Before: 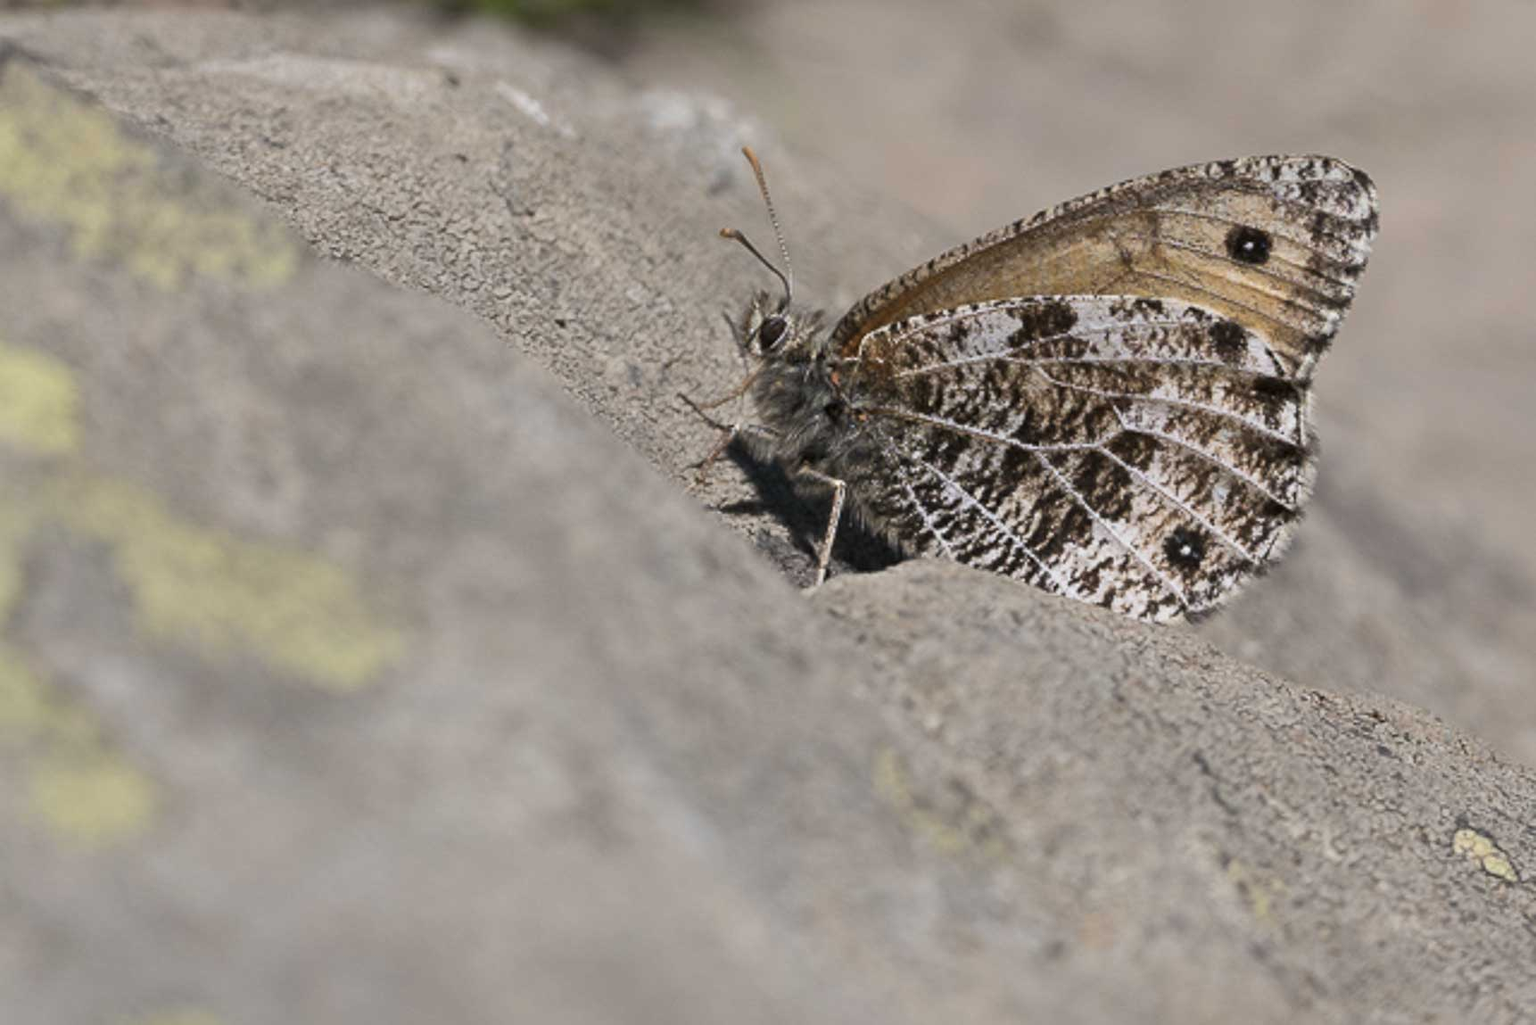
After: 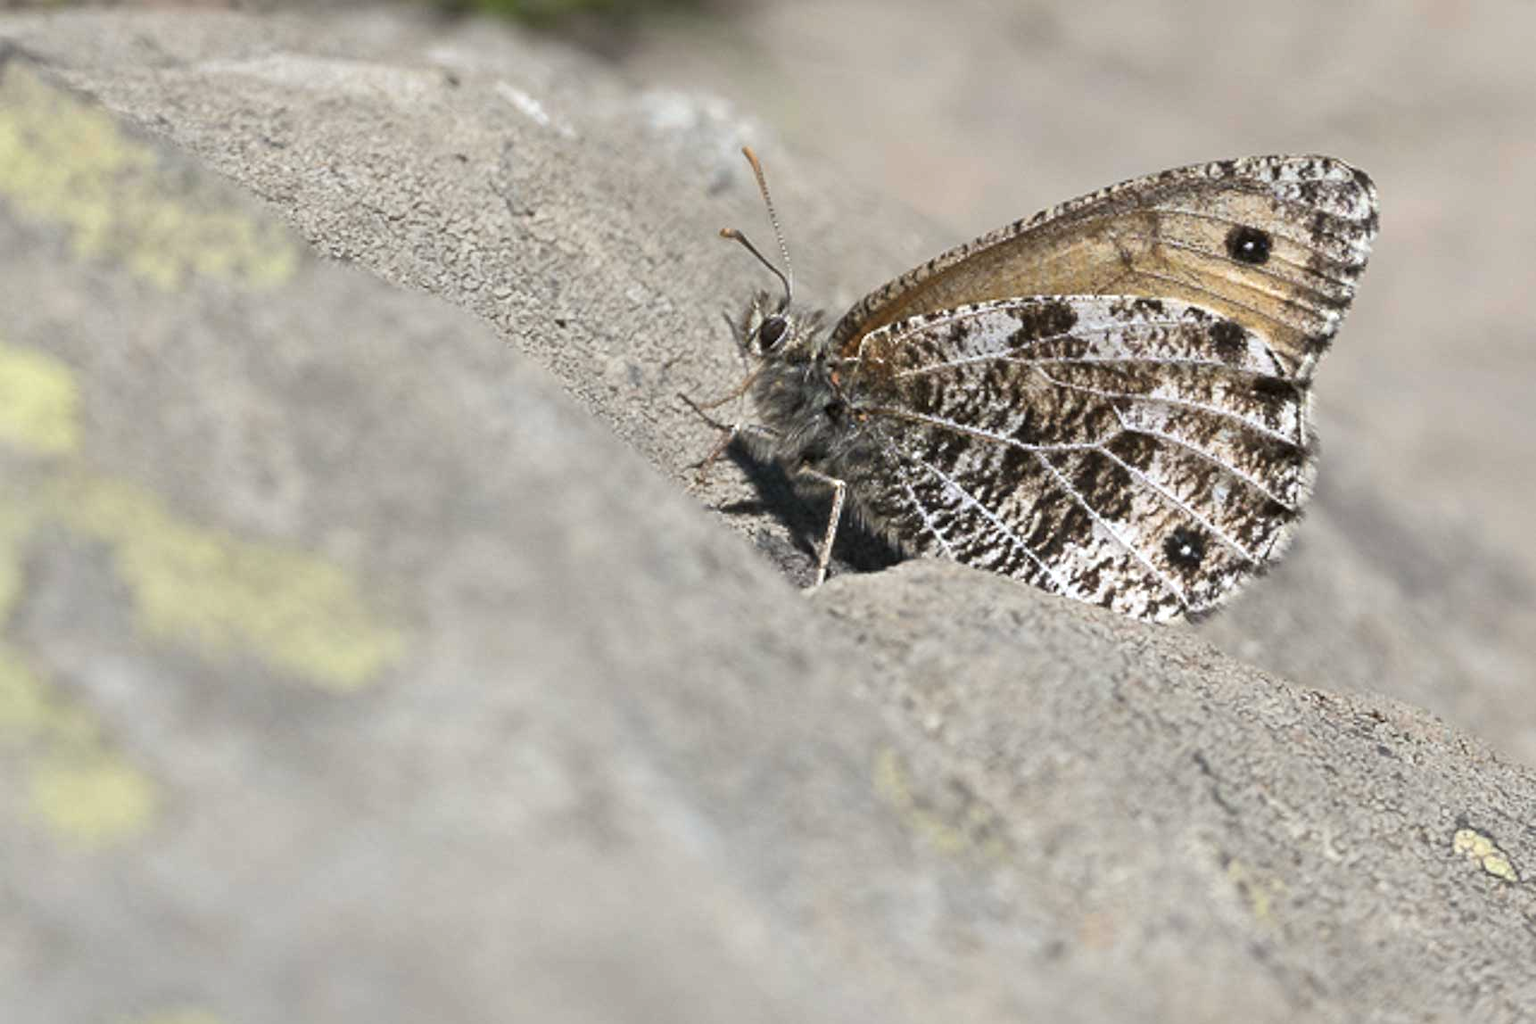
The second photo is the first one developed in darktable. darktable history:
white balance: red 0.978, blue 0.999
exposure: exposure 0.493 EV, compensate highlight preservation false
